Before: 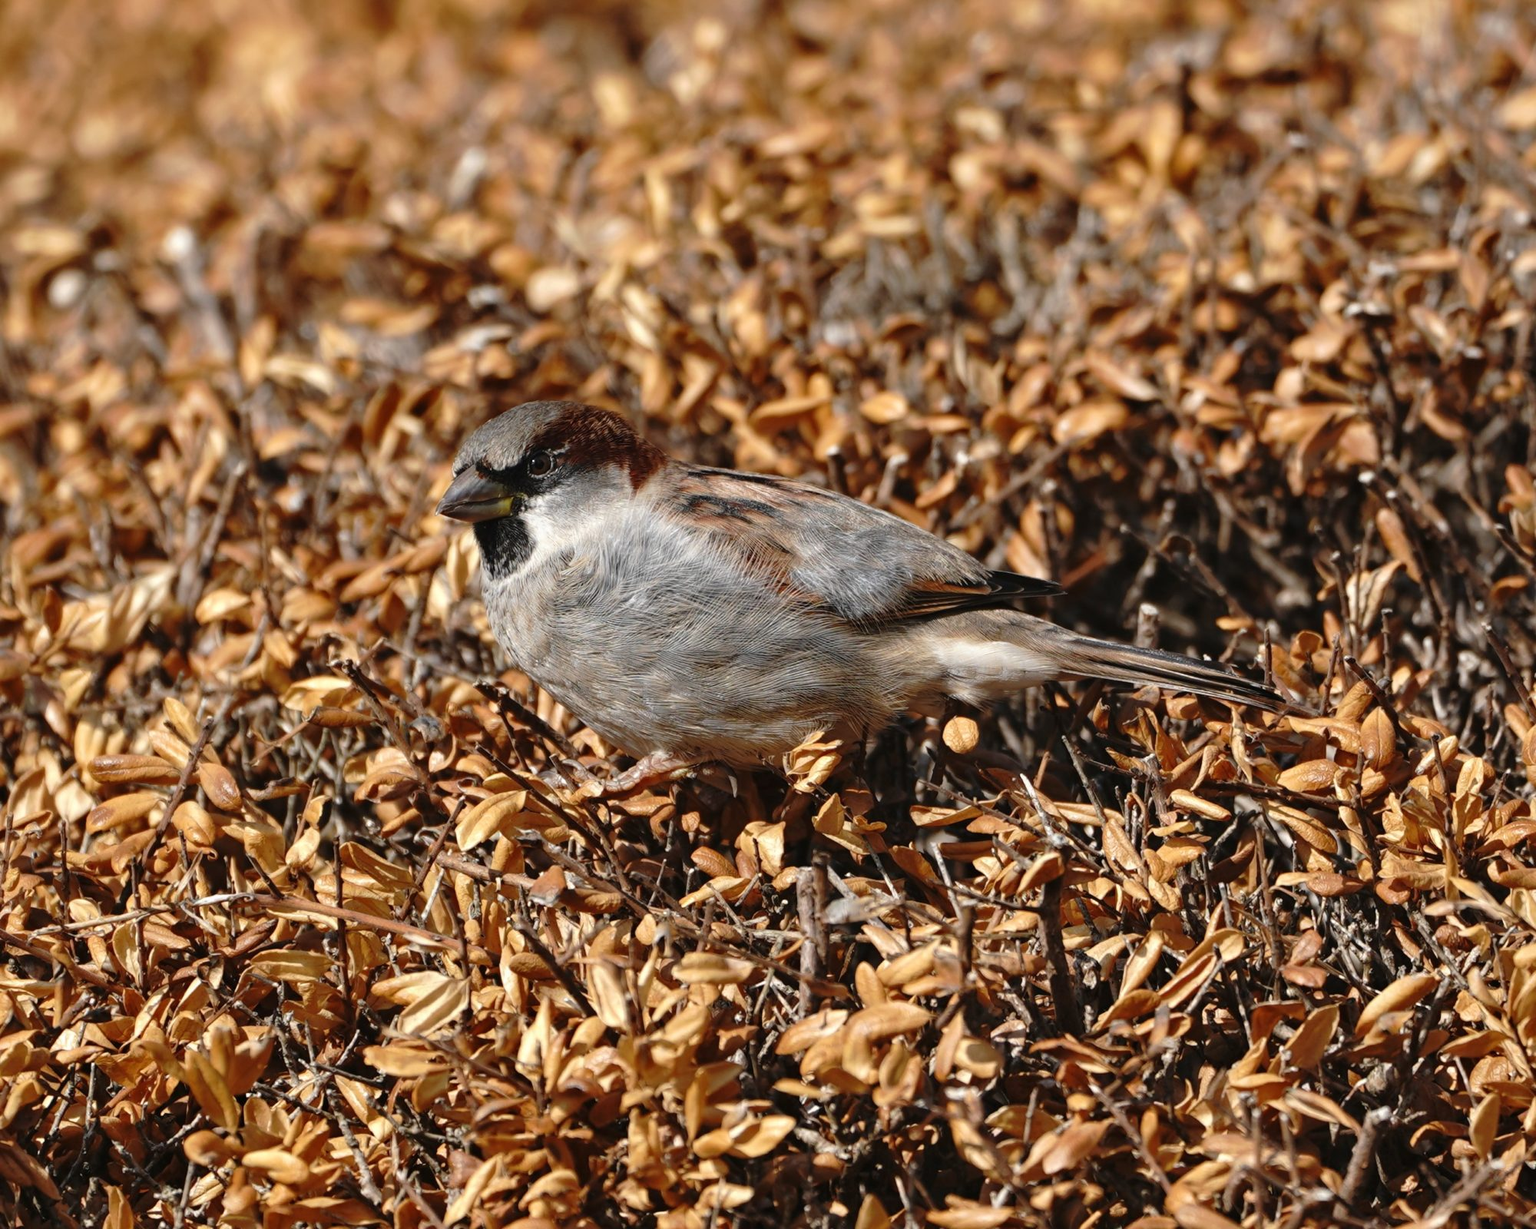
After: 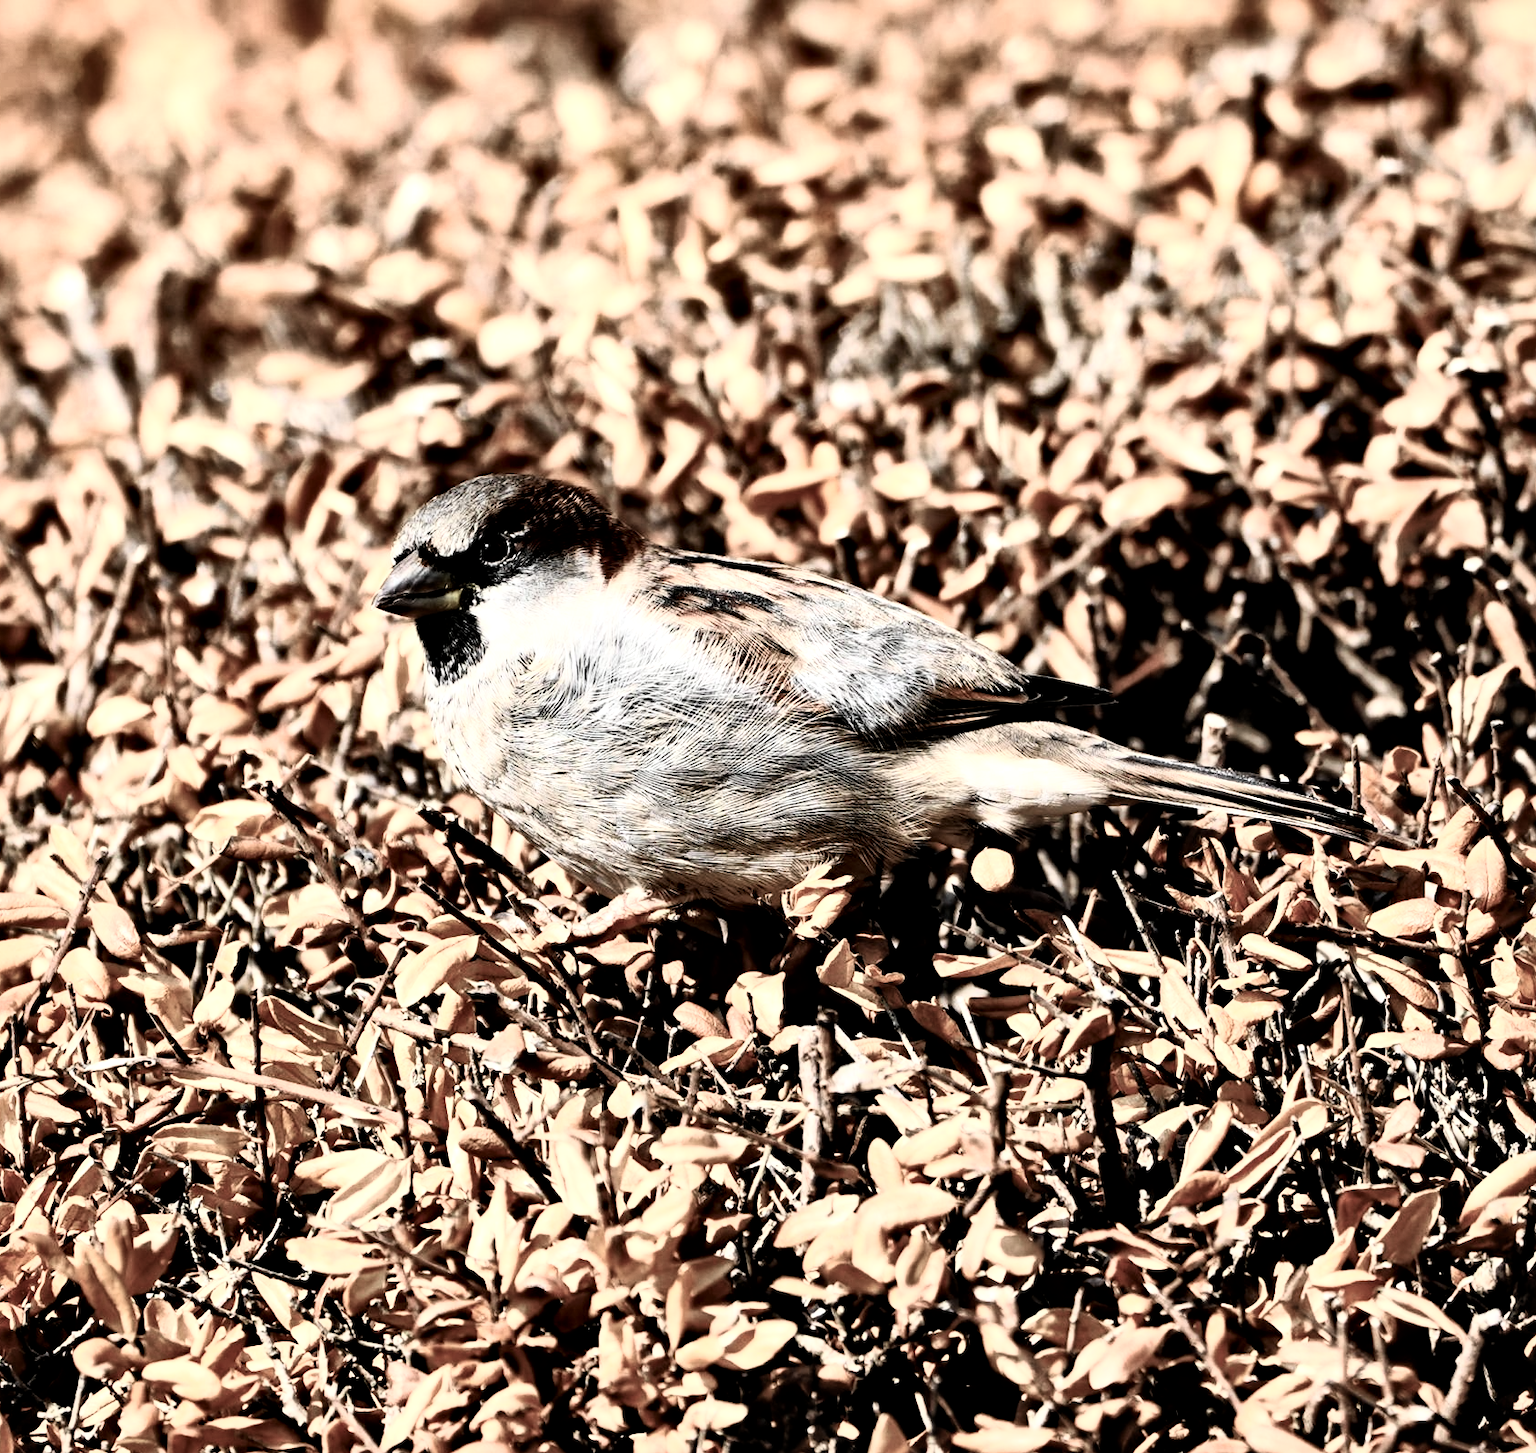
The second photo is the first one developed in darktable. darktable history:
local contrast: mode bilateral grid, contrast 25, coarseness 60, detail 152%, midtone range 0.2
filmic rgb: black relative exposure -5.02 EV, white relative exposure 3.97 EV, hardness 2.9, contrast 1.299, color science v6 (2022)
shadows and highlights: low approximation 0.01, soften with gaussian
contrast brightness saturation: contrast 0.582, brightness 0.578, saturation -0.343
tone curve: curves: ch0 [(0.003, 0) (0.066, 0.023) (0.149, 0.094) (0.264, 0.238) (0.395, 0.401) (0.517, 0.553) (0.716, 0.743) (0.813, 0.846) (1, 1)]; ch1 [(0, 0) (0.164, 0.115) (0.337, 0.332) (0.39, 0.398) (0.464, 0.461) (0.501, 0.5) (0.521, 0.529) (0.571, 0.588) (0.652, 0.681) (0.733, 0.749) (0.811, 0.796) (1, 1)]; ch2 [(0, 0) (0.337, 0.382) (0.464, 0.476) (0.501, 0.502) (0.527, 0.54) (0.556, 0.567) (0.6, 0.59) (0.687, 0.675) (1, 1)], color space Lab, independent channels, preserve colors none
crop: left 7.986%, right 7.485%
